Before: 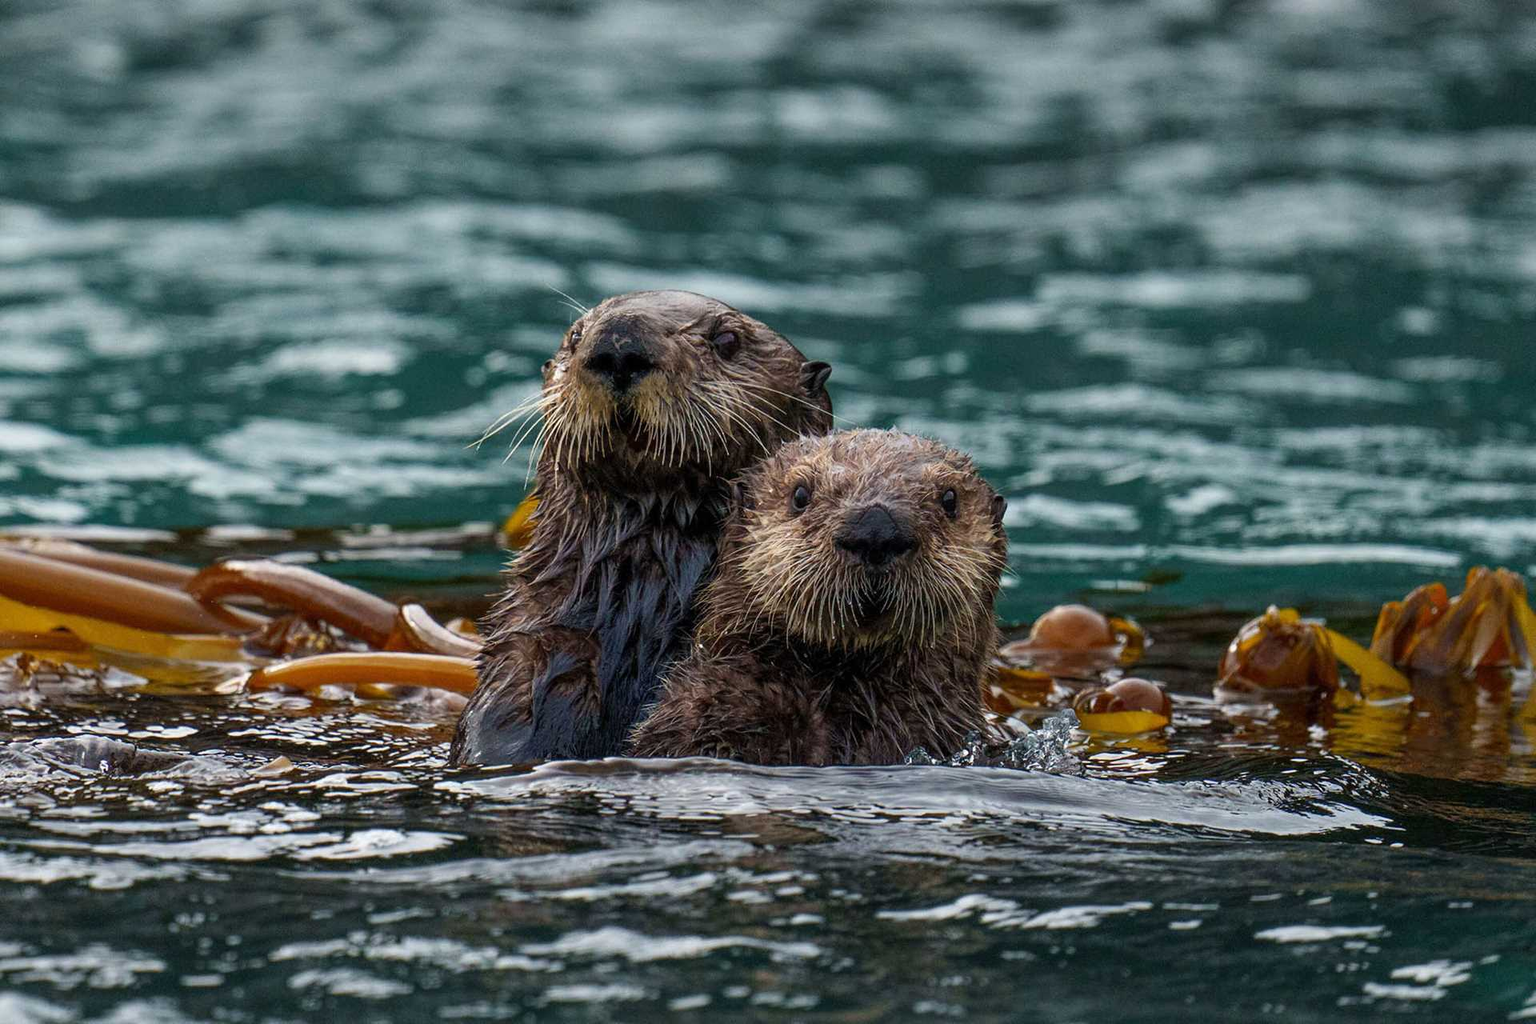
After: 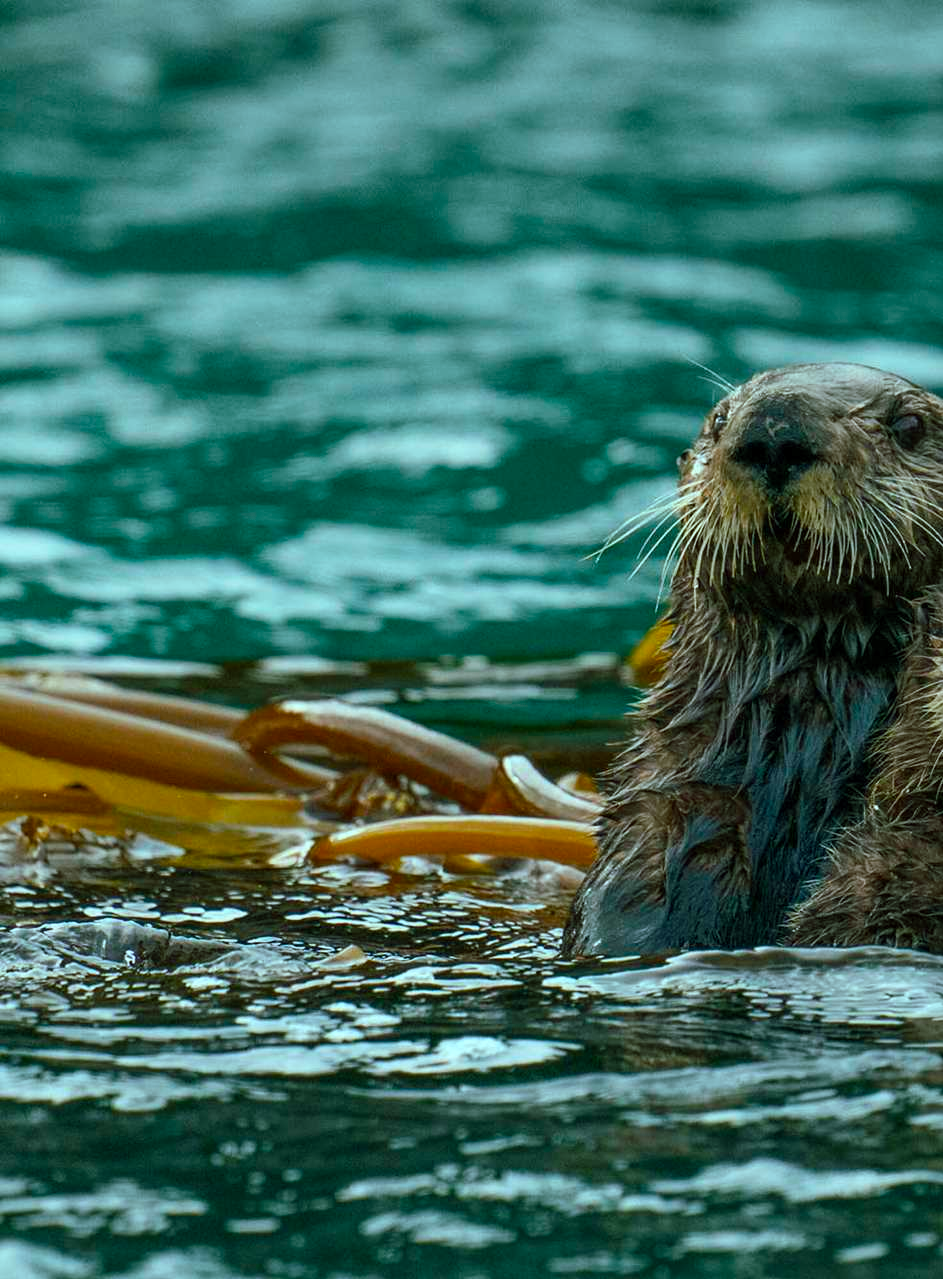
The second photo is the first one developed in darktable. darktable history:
color balance rgb: shadows lift › chroma 11.71%, shadows lift › hue 133.46°, highlights gain › chroma 4%, highlights gain › hue 200.2°, perceptual saturation grading › global saturation 18.05%
crop and rotate: left 0%, top 0%, right 50.845%
